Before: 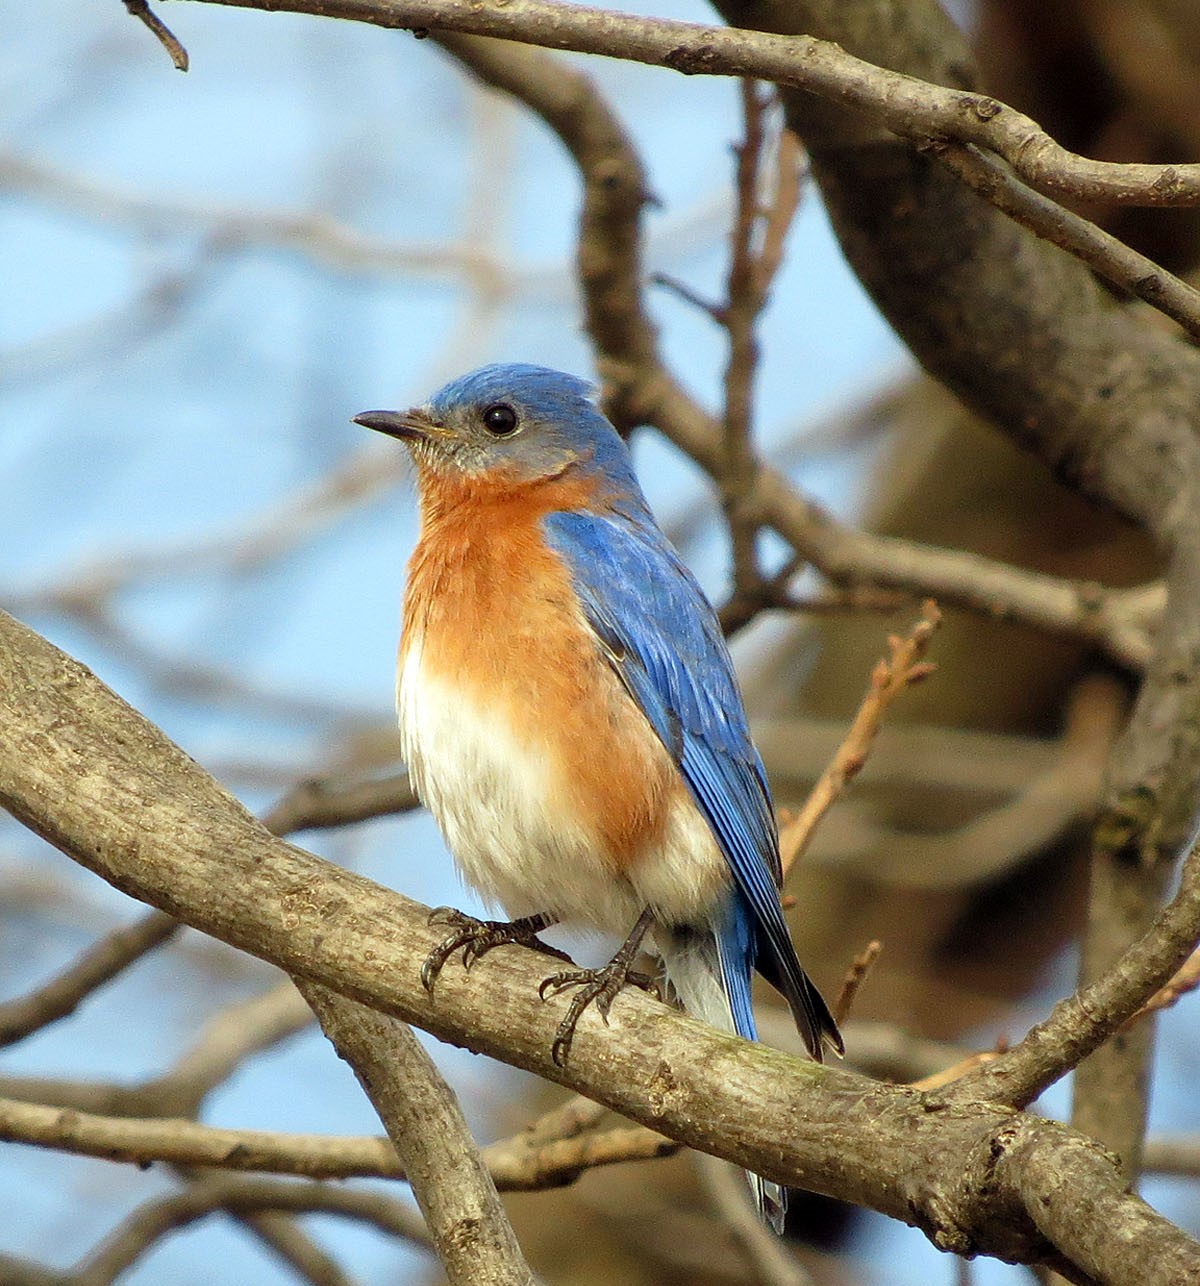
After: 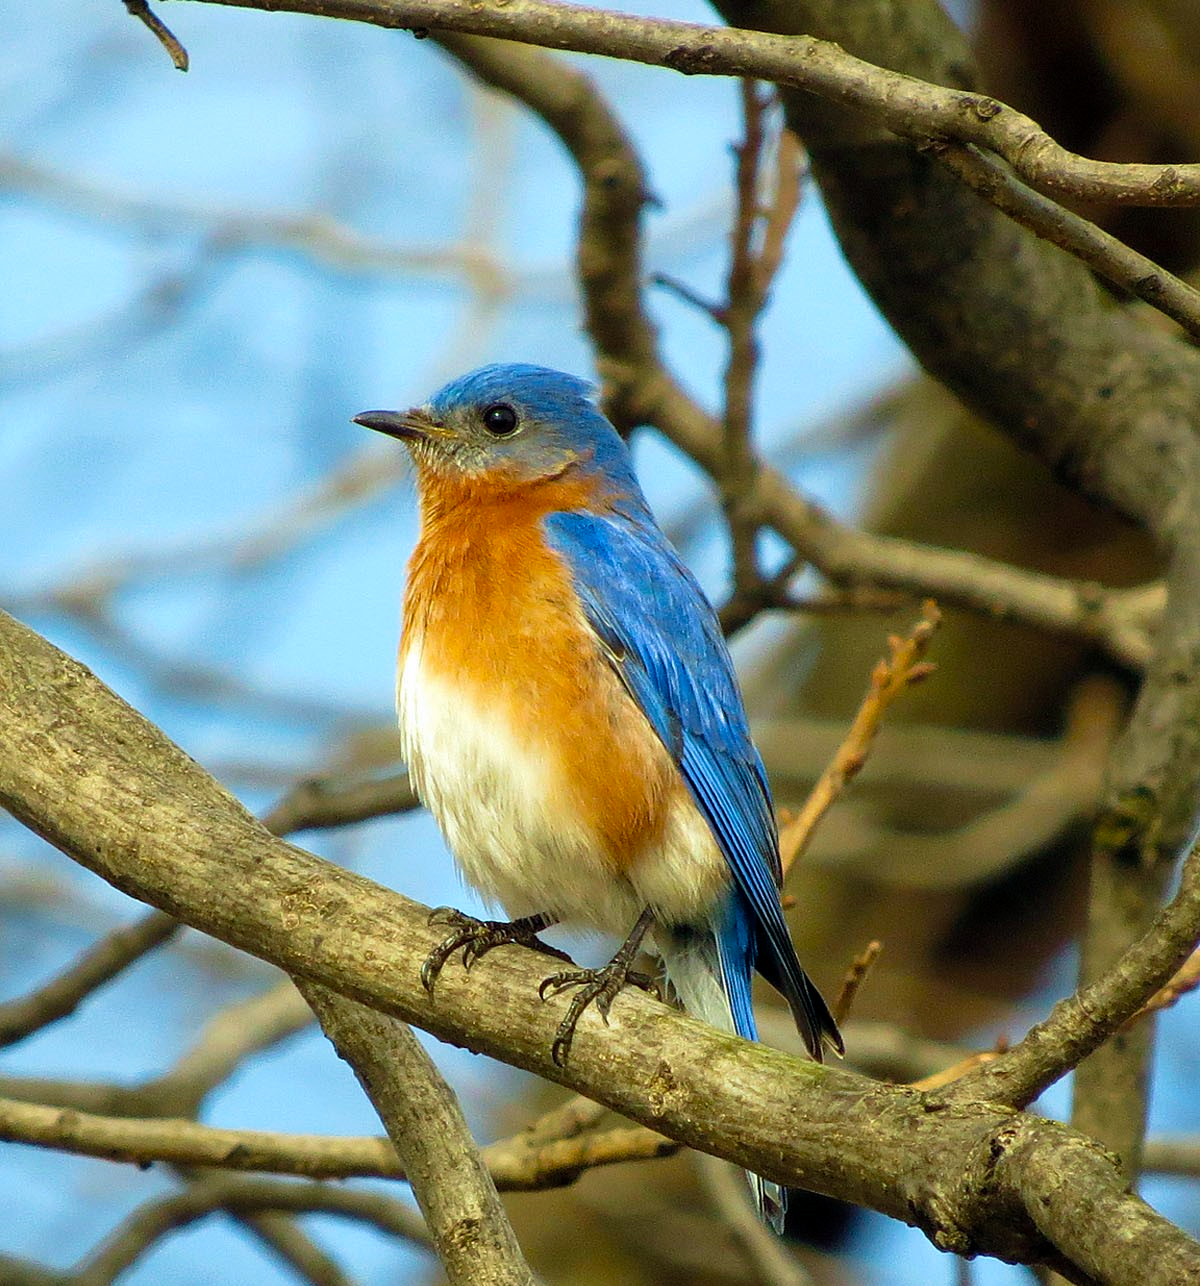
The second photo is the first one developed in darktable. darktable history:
velvia: on, module defaults
color balance rgb: power › luminance -7.989%, power › chroma 1.098%, power › hue 216.16°, perceptual saturation grading › global saturation 29.968%, global vibrance 14.615%
